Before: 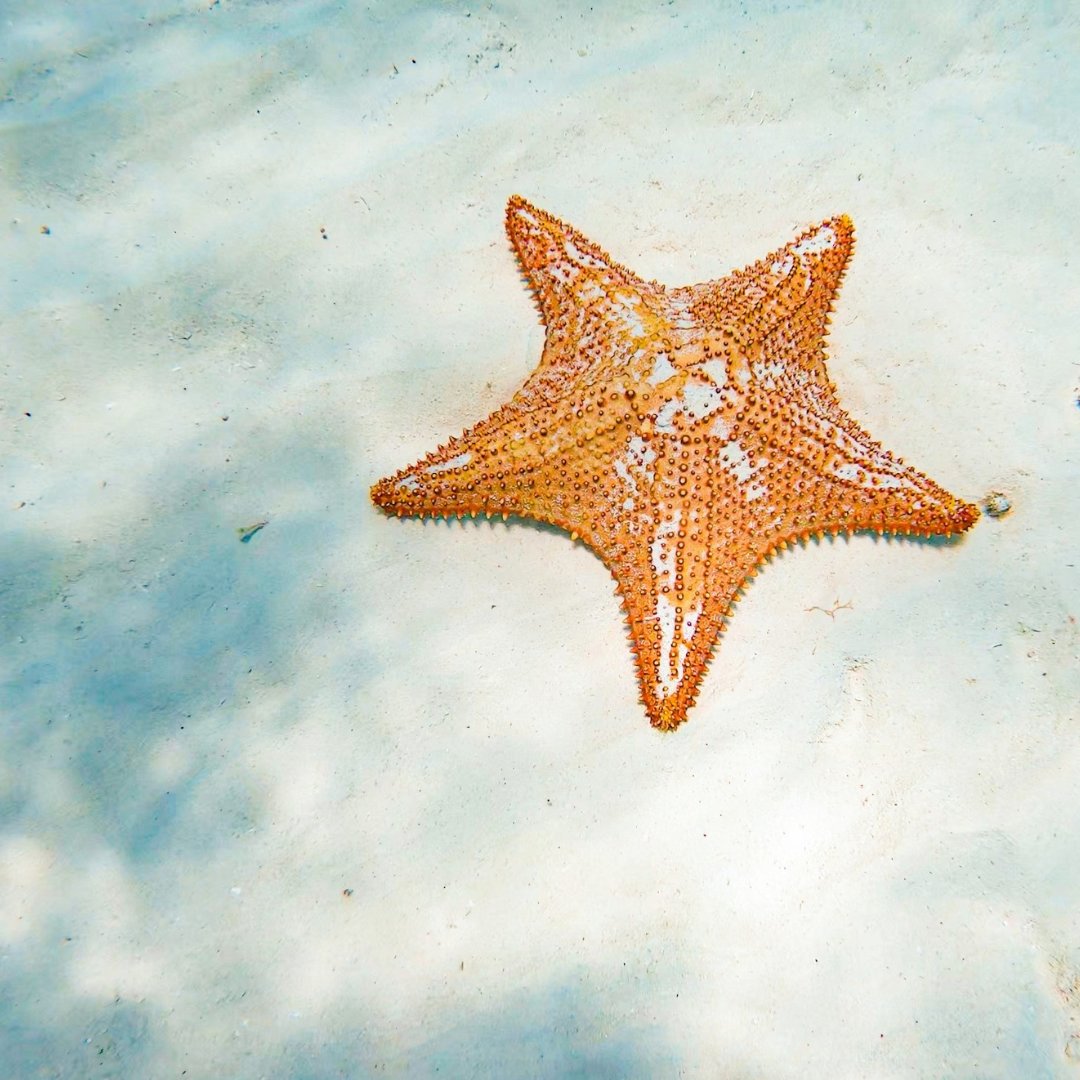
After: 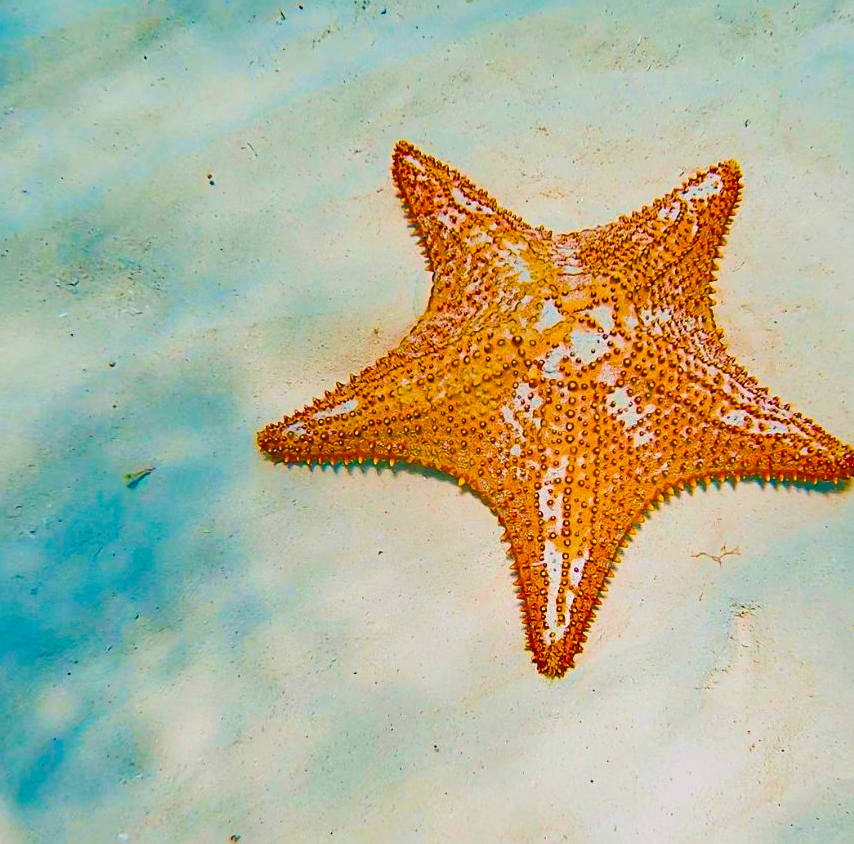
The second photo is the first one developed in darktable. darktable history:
sharpen: on, module defaults
crop and rotate: left 10.466%, top 5.066%, right 10.405%, bottom 16.759%
velvia: on, module defaults
shadows and highlights: low approximation 0.01, soften with gaussian
exposure: black level correction -0.015, exposure -0.137 EV, compensate highlight preservation false
contrast brightness saturation: contrast -0.097, brightness 0.05, saturation 0.078
color balance rgb: shadows lift › chroma 2.029%, shadows lift › hue 215.32°, highlights gain › chroma 0.259%, highlights gain › hue 331.64°, linear chroma grading › shadows 10.254%, linear chroma grading › highlights 9.815%, linear chroma grading › global chroma 15.106%, linear chroma grading › mid-tones 14.633%, perceptual saturation grading › global saturation 0.756%, global vibrance 41.901%
